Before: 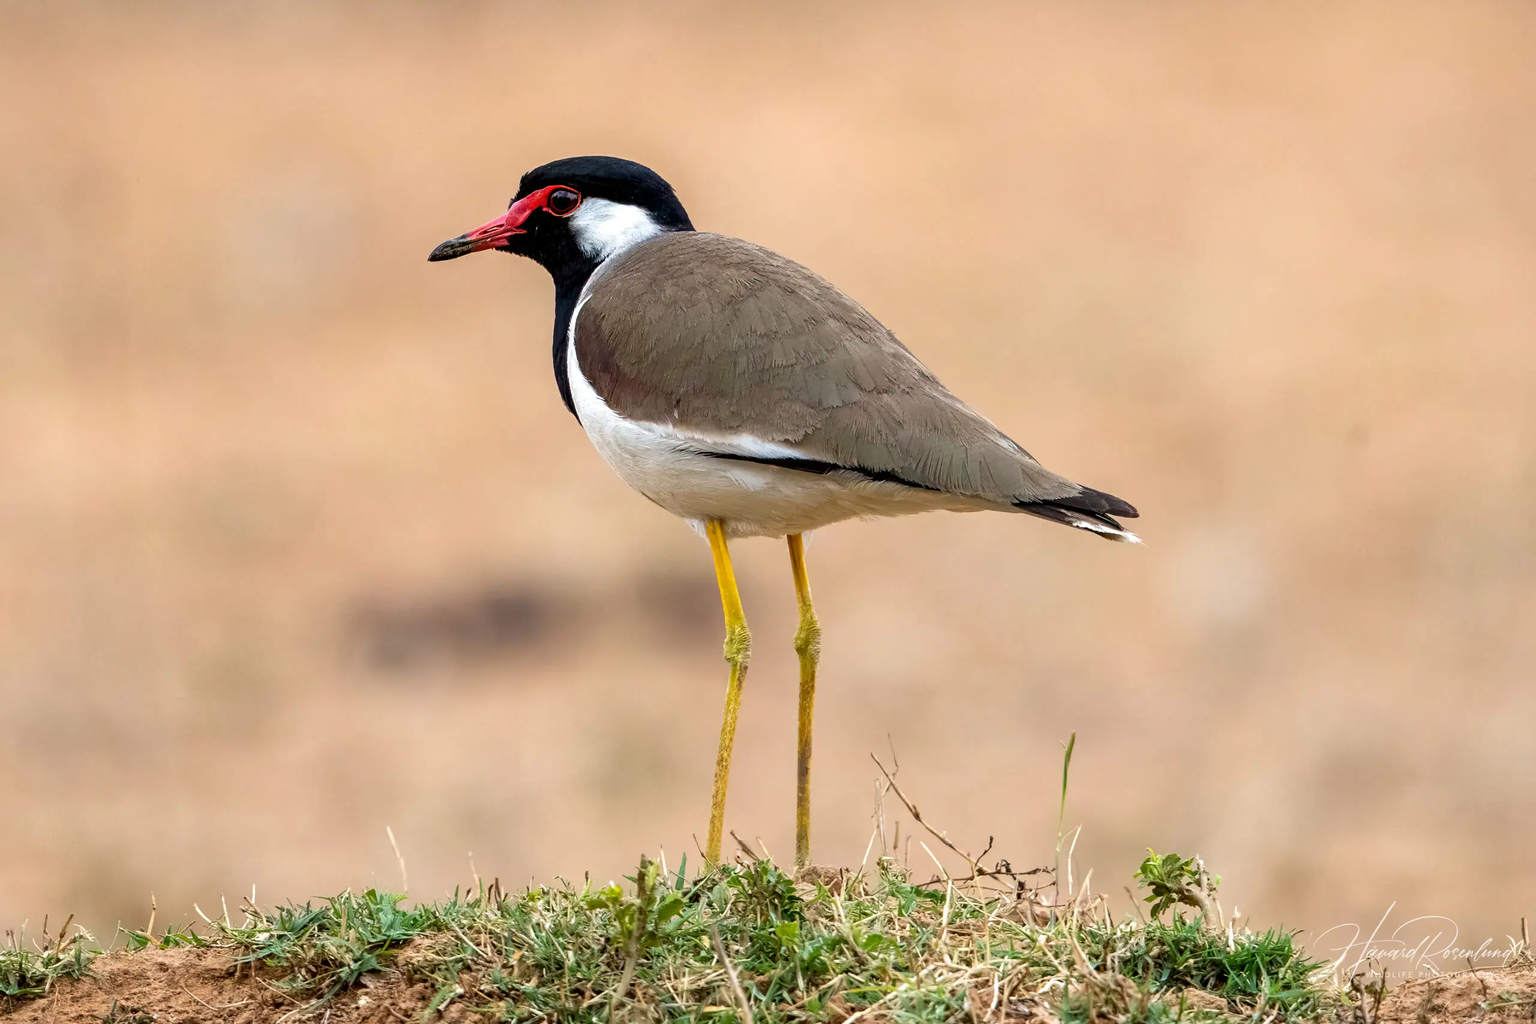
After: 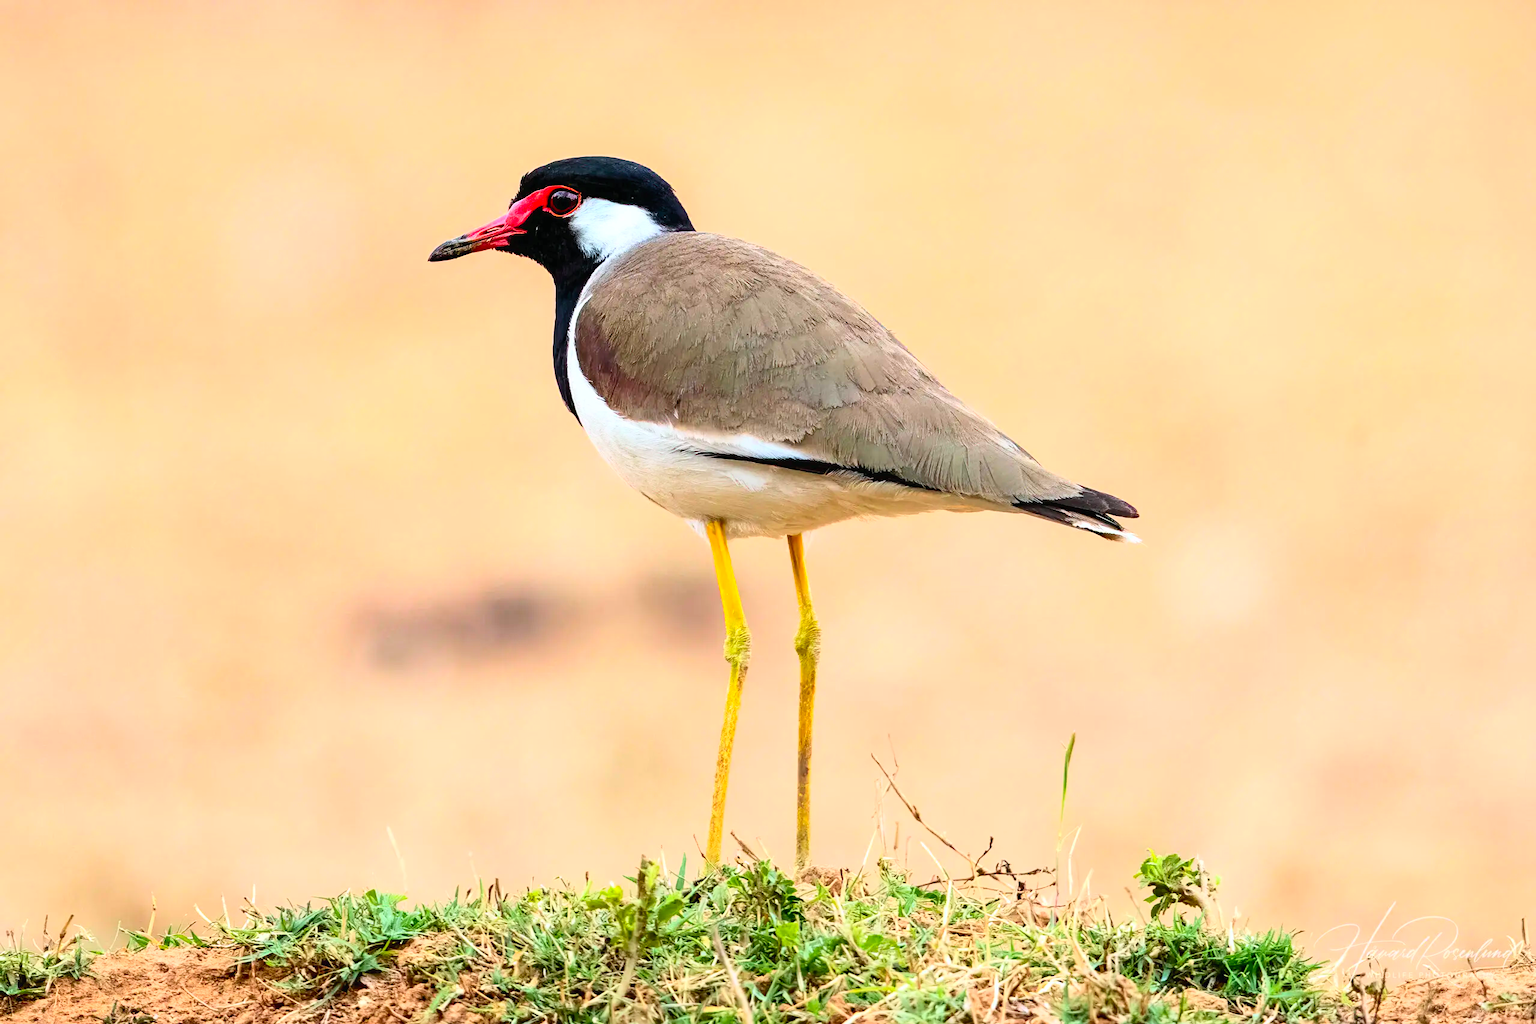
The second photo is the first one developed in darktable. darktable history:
contrast brightness saturation: contrast 0.24, brightness 0.26, saturation 0.39
exposure: compensate highlight preservation false
white balance: red 0.988, blue 1.017
tone curve: curves: ch0 [(0, 0.01) (0.037, 0.032) (0.131, 0.108) (0.275, 0.258) (0.483, 0.512) (0.61, 0.661) (0.696, 0.742) (0.792, 0.834) (0.911, 0.936) (0.997, 0.995)]; ch1 [(0, 0) (0.308, 0.29) (0.425, 0.411) (0.503, 0.502) (0.551, 0.563) (0.683, 0.706) (0.746, 0.77) (1, 1)]; ch2 [(0, 0) (0.246, 0.233) (0.36, 0.352) (0.415, 0.415) (0.485, 0.487) (0.502, 0.502) (0.525, 0.523) (0.545, 0.552) (0.587, 0.6) (0.636, 0.652) (0.711, 0.729) (0.845, 0.855) (0.998, 0.977)], color space Lab, independent channels, preserve colors none
